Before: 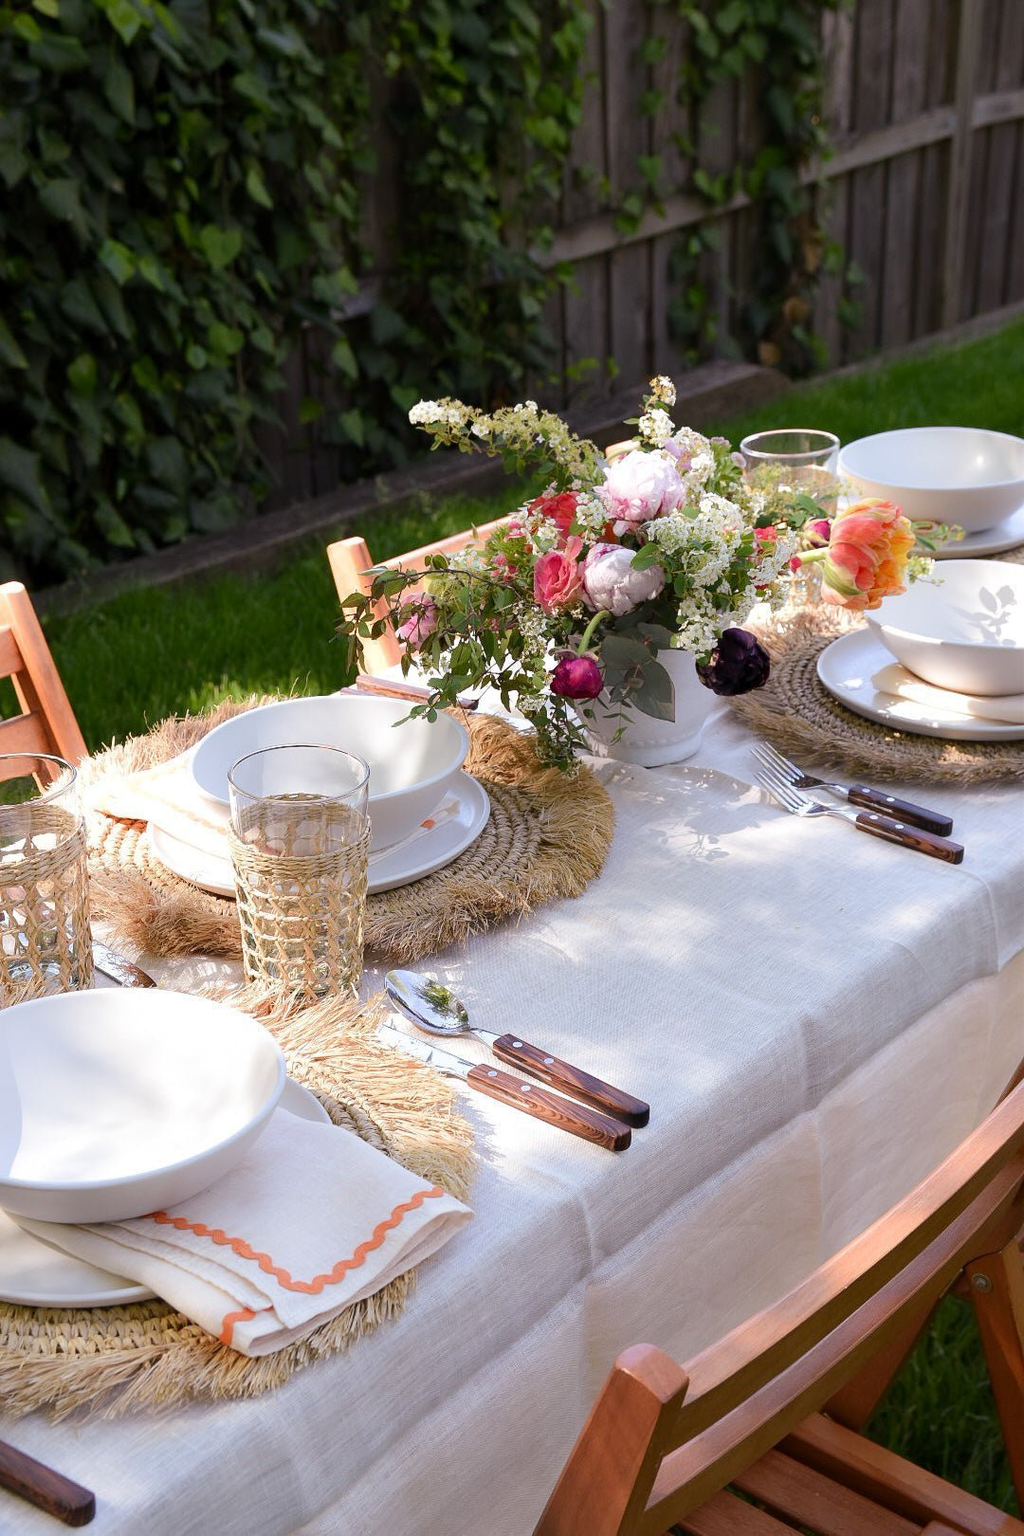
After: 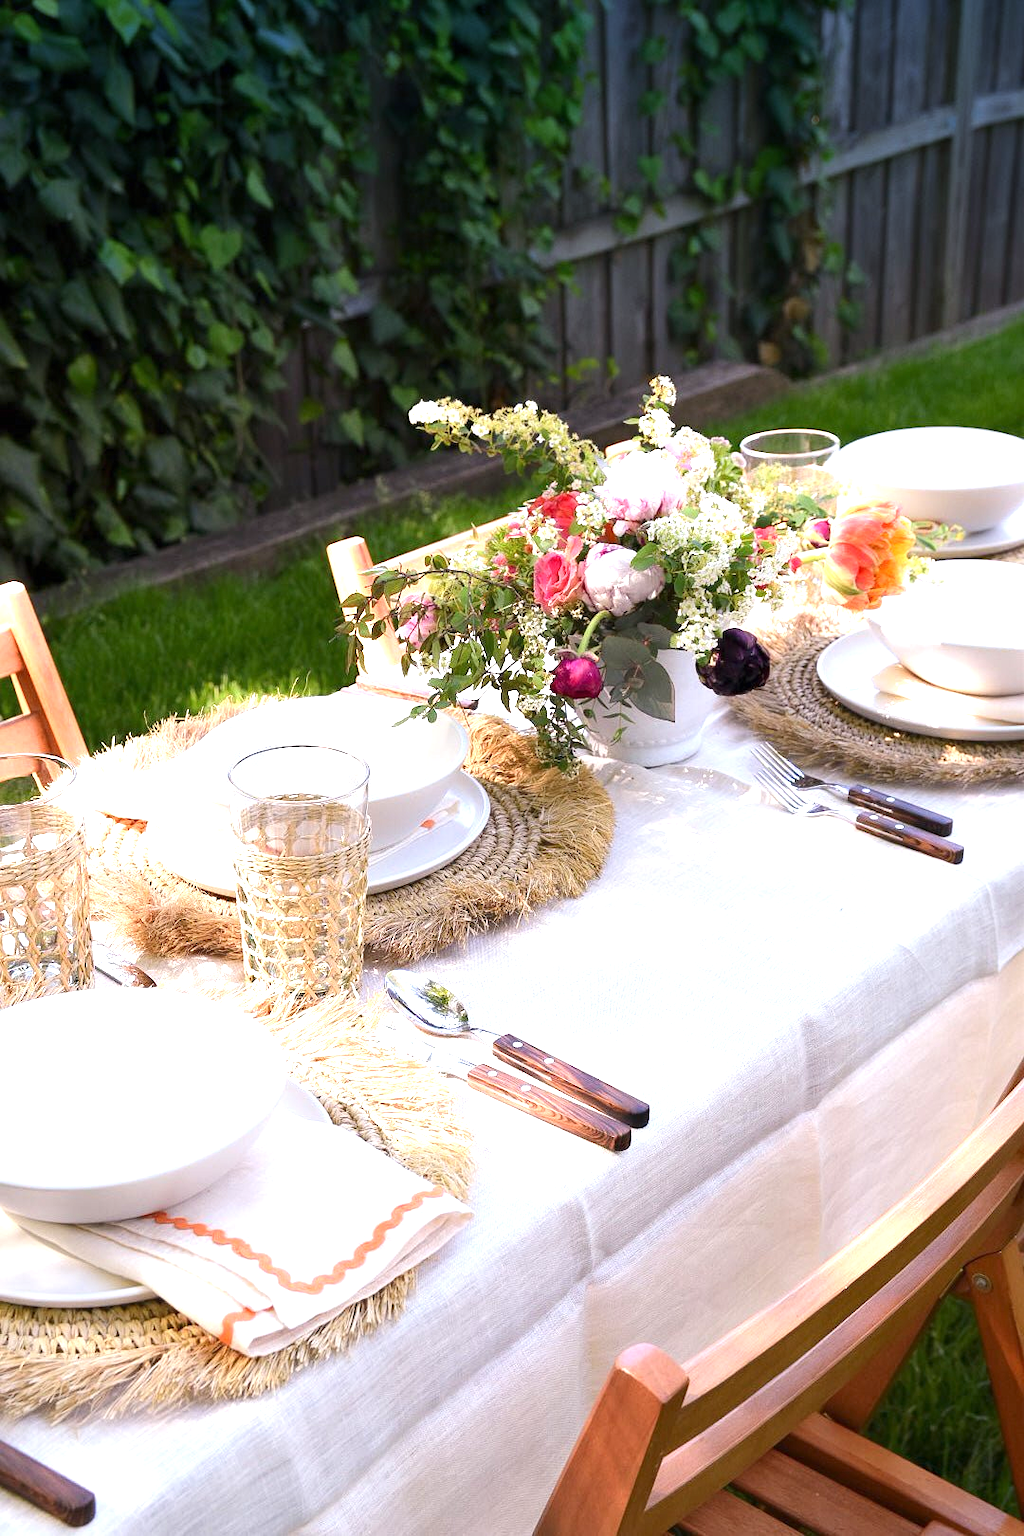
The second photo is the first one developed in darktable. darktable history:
graduated density: density 2.02 EV, hardness 44%, rotation 0.374°, offset 8.21, hue 208.8°, saturation 97%
exposure: black level correction 0, exposure 1 EV, compensate exposure bias true, compensate highlight preservation false
contrast brightness saturation: contrast 0.05
